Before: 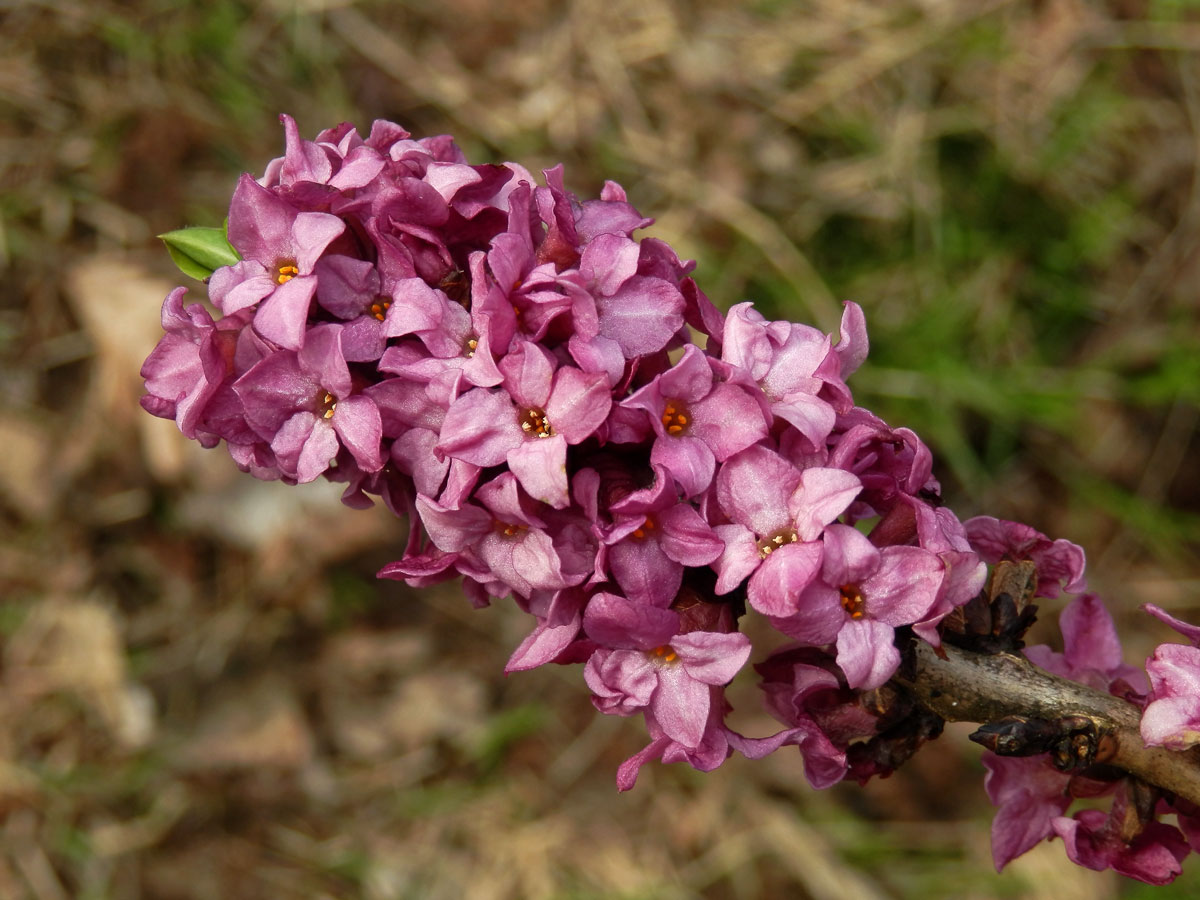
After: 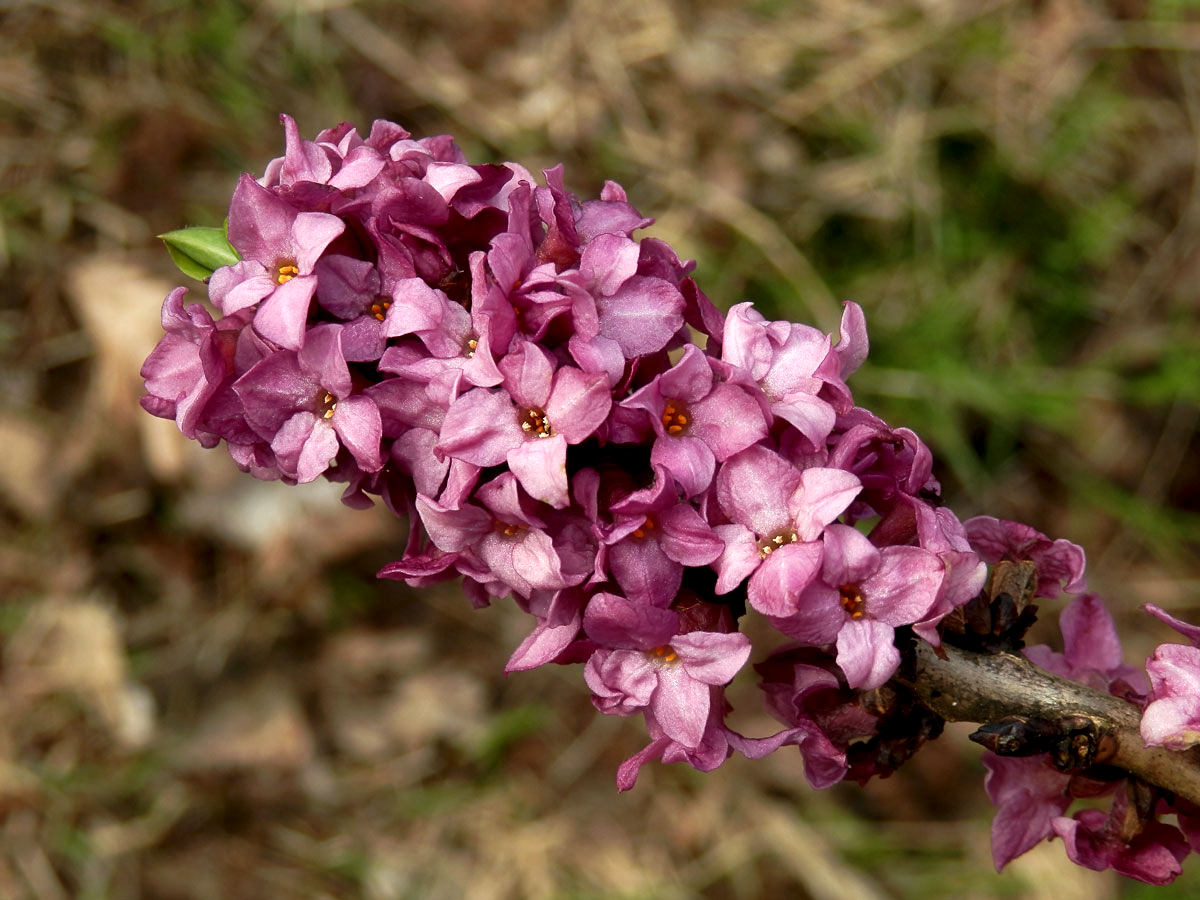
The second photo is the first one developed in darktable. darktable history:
sharpen: amount 0.2
contrast equalizer: y [[0.579, 0.58, 0.505, 0.5, 0.5, 0.5], [0.5 ×6], [0.5 ×6], [0 ×6], [0 ×6]]
